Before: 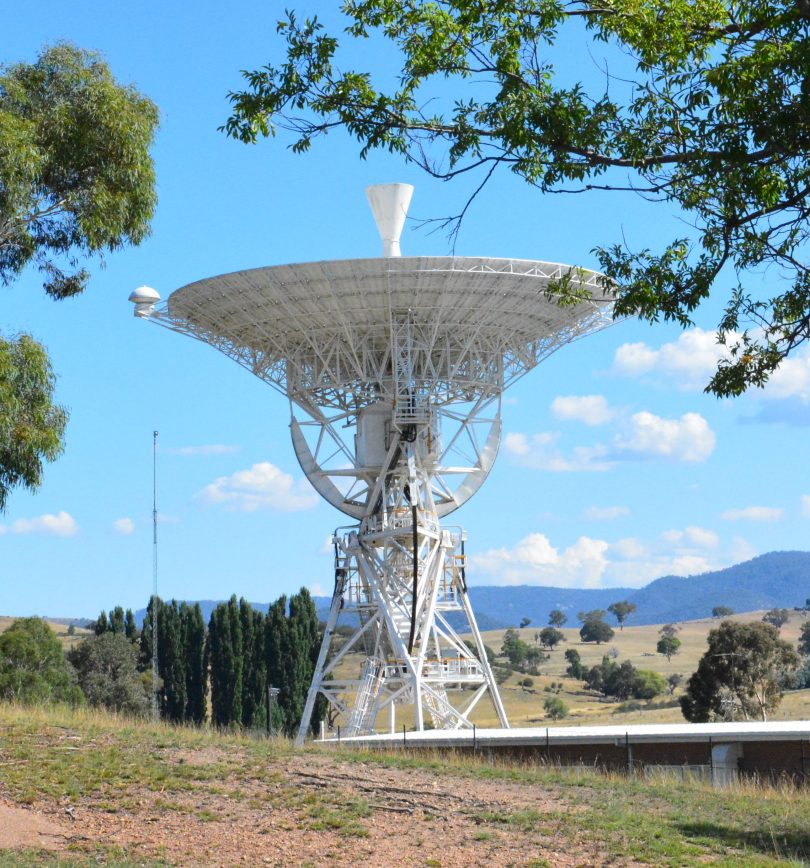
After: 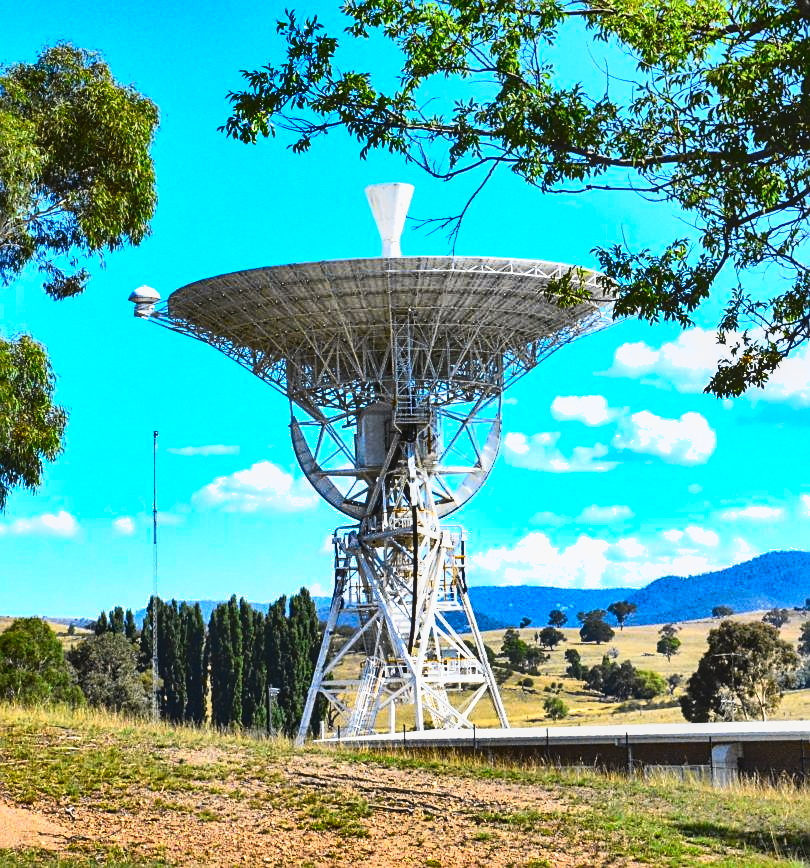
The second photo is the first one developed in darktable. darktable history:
shadows and highlights: shadows 20.89, highlights -81.93, soften with gaussian
tone curve: curves: ch0 [(0, 0.019) (0.078, 0.058) (0.223, 0.217) (0.424, 0.553) (0.631, 0.764) (0.816, 0.932) (1, 1)]; ch1 [(0, 0) (0.262, 0.227) (0.417, 0.386) (0.469, 0.467) (0.502, 0.503) (0.544, 0.548) (0.57, 0.579) (0.608, 0.62) (0.65, 0.68) (0.994, 0.987)]; ch2 [(0, 0) (0.262, 0.188) (0.5, 0.504) (0.553, 0.592) (0.599, 0.653) (1, 1)], color space Lab, independent channels, preserve colors none
sharpen: on, module defaults
tone equalizer: -8 EV -0.42 EV, -7 EV -0.354 EV, -6 EV -0.313 EV, -5 EV -0.221 EV, -3 EV 0.222 EV, -2 EV 0.343 EV, -1 EV 0.394 EV, +0 EV 0.446 EV
local contrast: detail 110%
